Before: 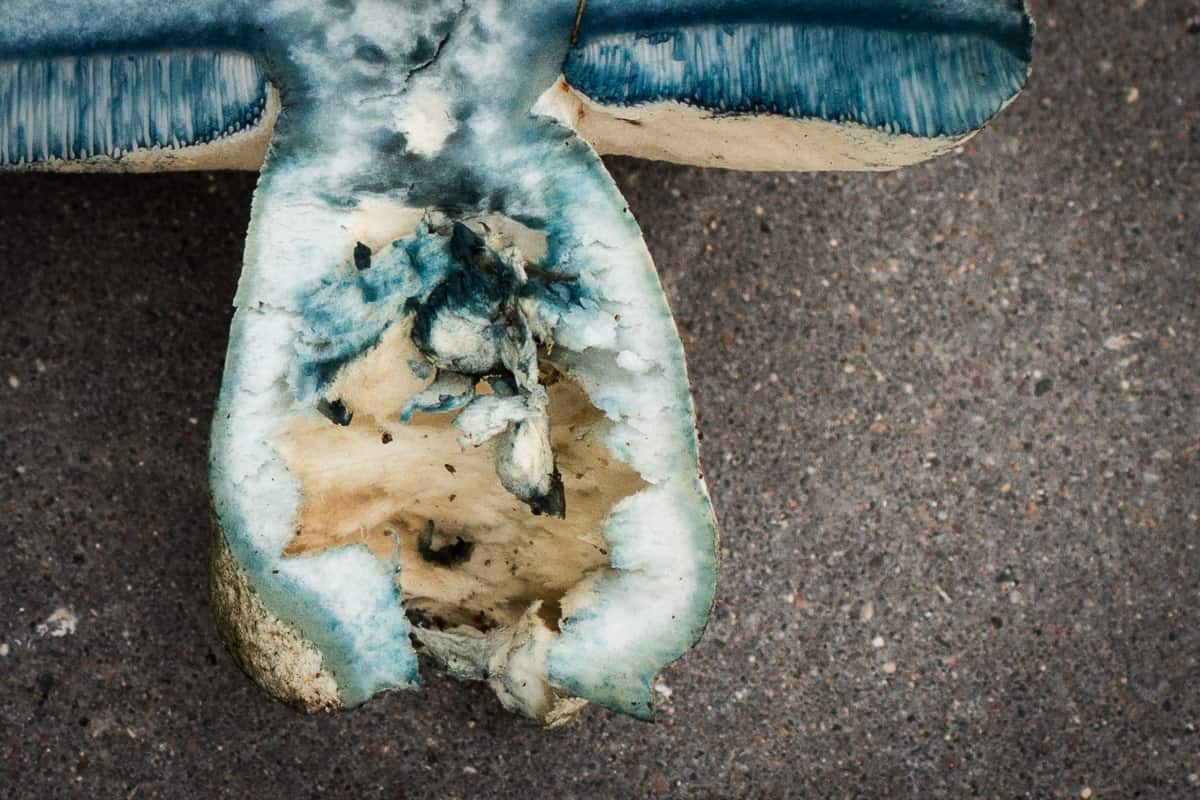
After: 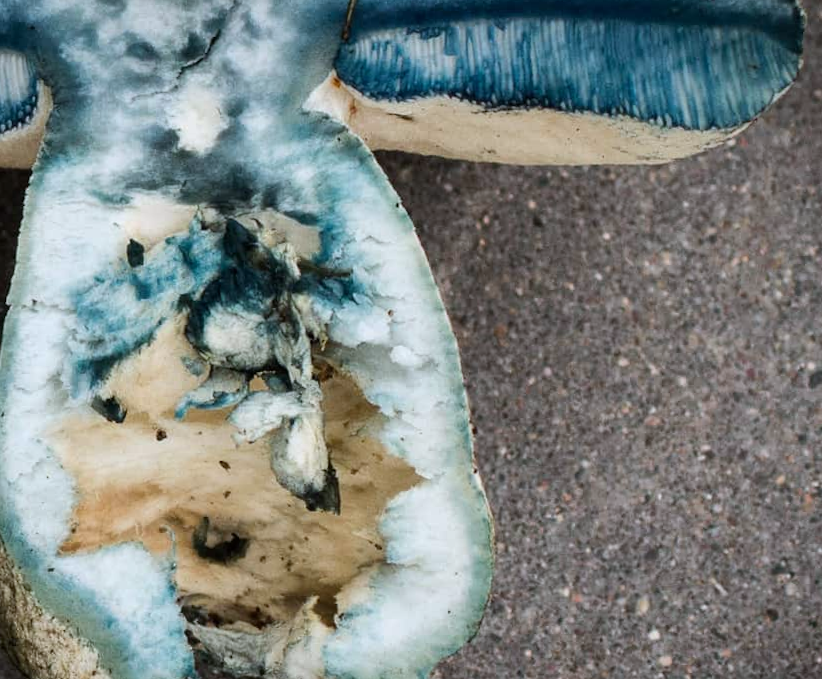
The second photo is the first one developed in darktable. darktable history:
rotate and perspective: rotation -0.45°, automatic cropping original format, crop left 0.008, crop right 0.992, crop top 0.012, crop bottom 0.988
crop: left 18.479%, right 12.2%, bottom 13.971%
white balance: red 0.974, blue 1.044
